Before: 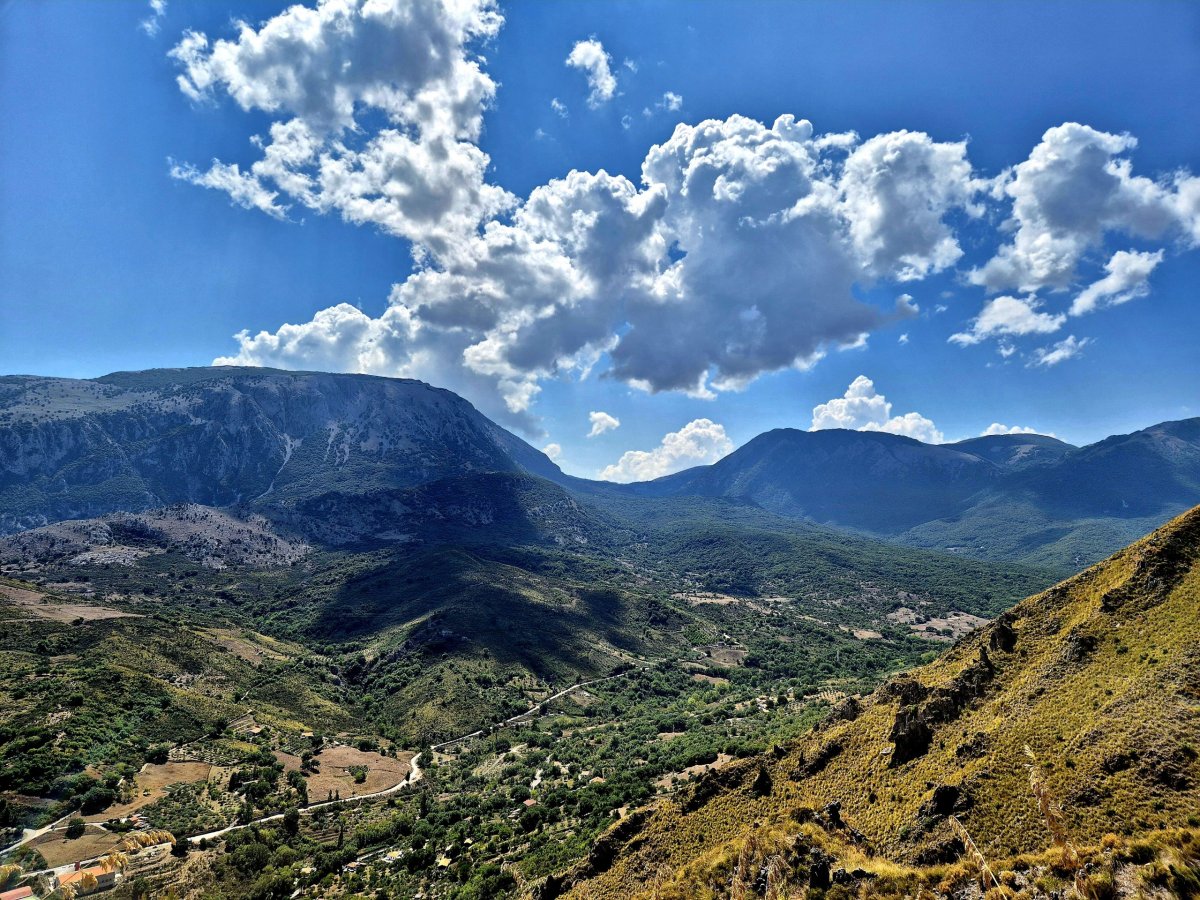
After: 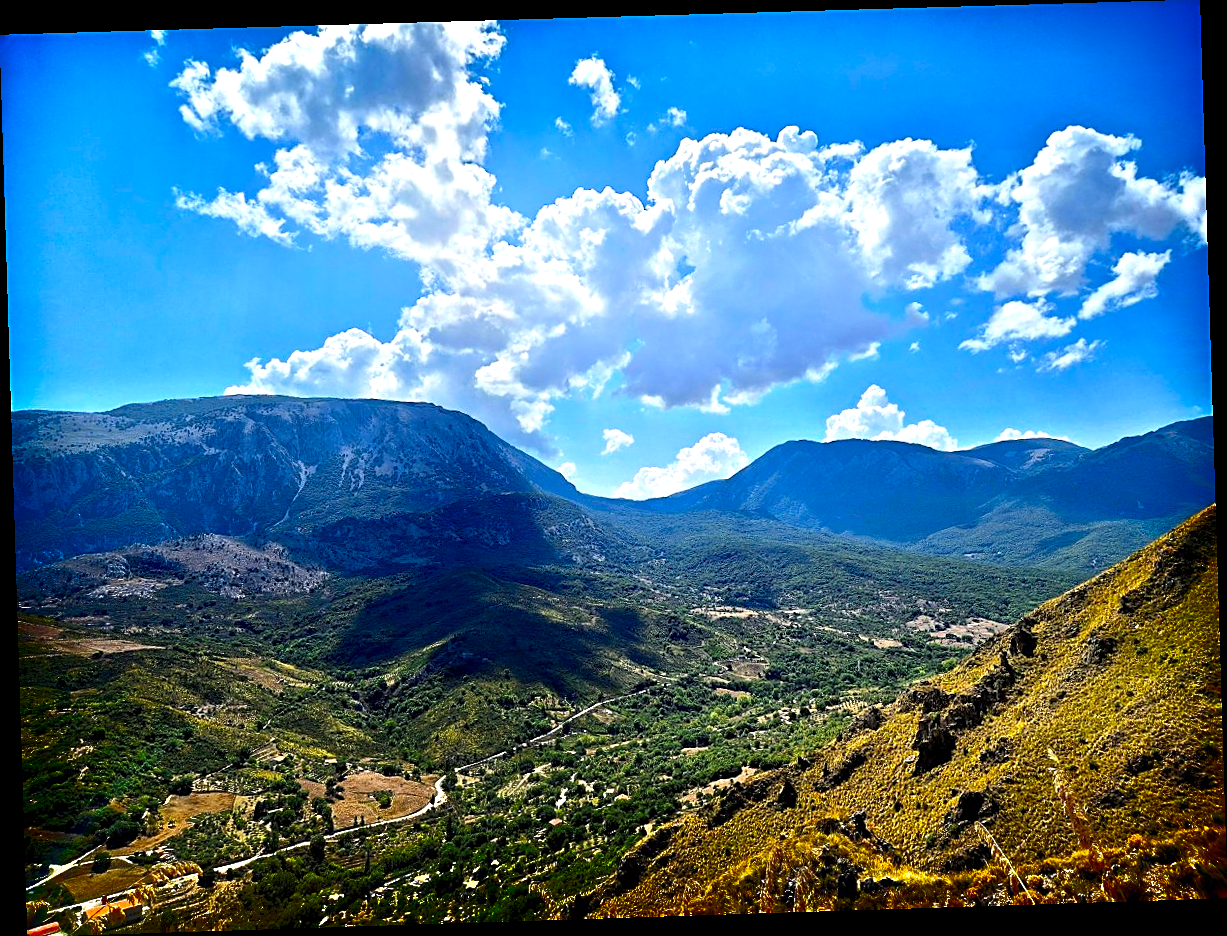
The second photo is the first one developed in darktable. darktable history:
exposure: black level correction 0.001, exposure 0.5 EV, compensate exposure bias true, compensate highlight preservation false
sharpen: on, module defaults
rotate and perspective: rotation -1.77°, lens shift (horizontal) 0.004, automatic cropping off
color correction: saturation 1.34
shadows and highlights: shadows -90, highlights 90, soften with gaussian
